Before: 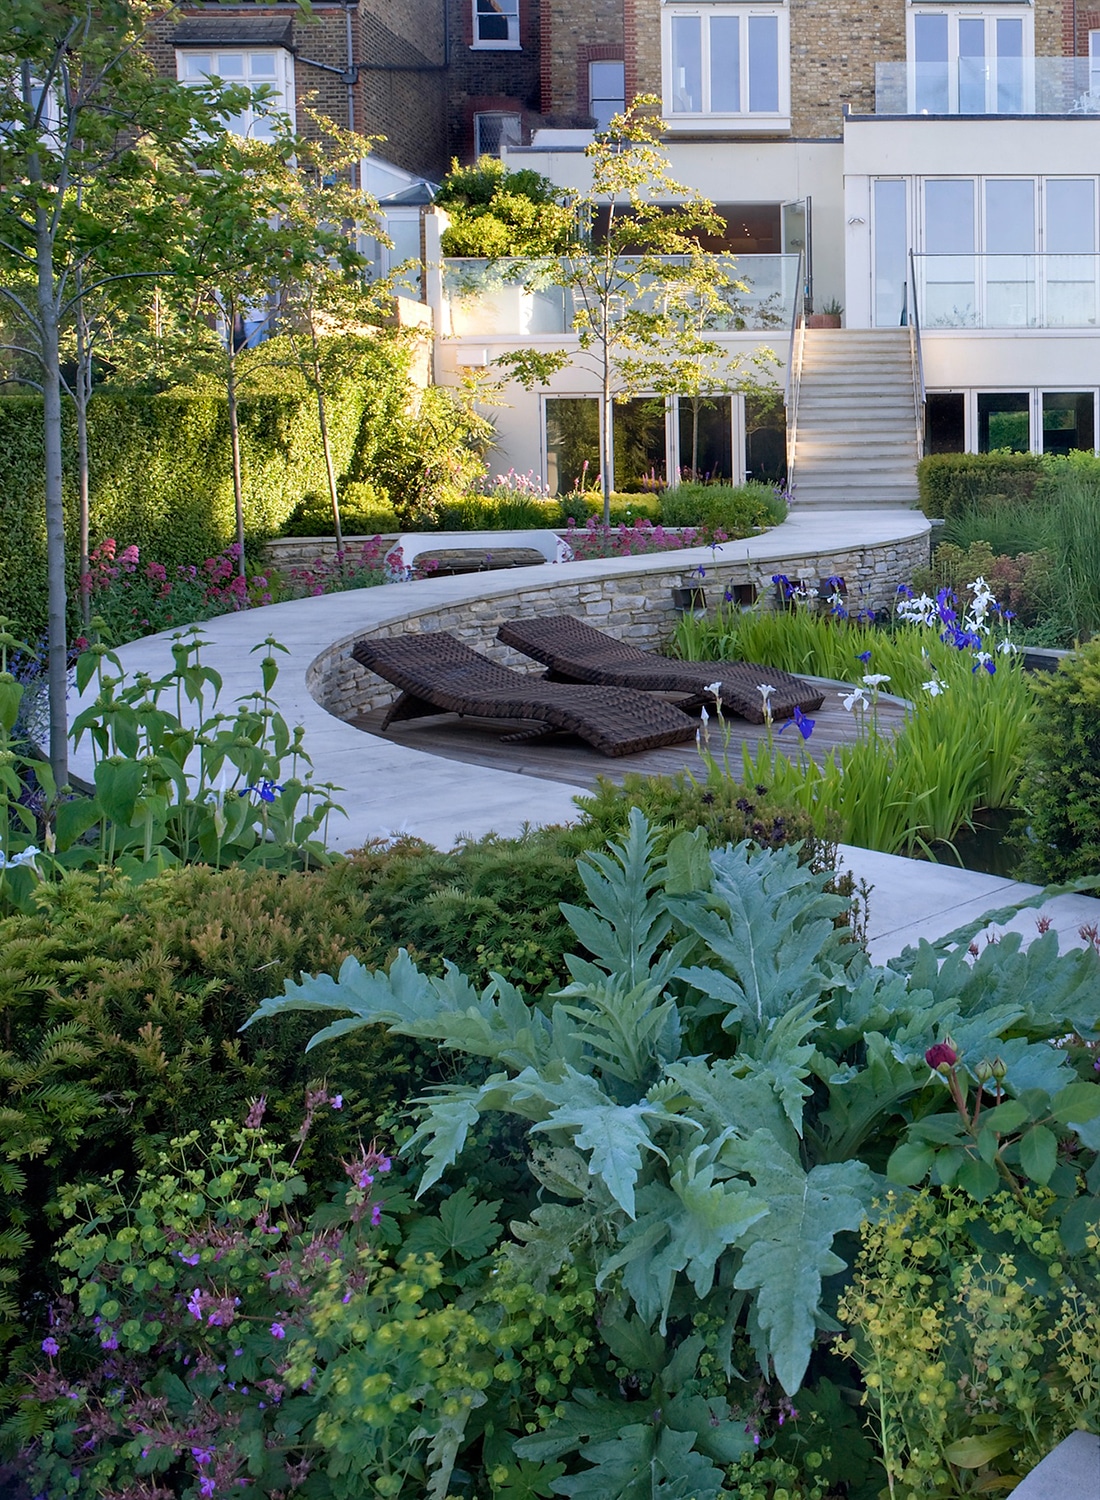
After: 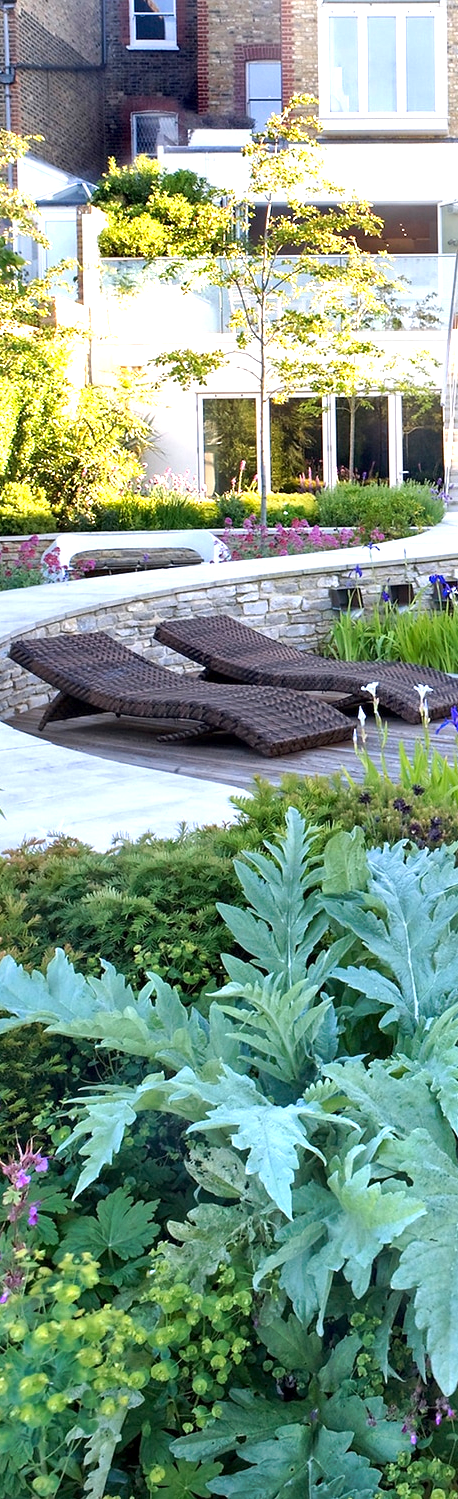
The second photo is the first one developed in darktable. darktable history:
local contrast: mode bilateral grid, contrast 20, coarseness 50, detail 130%, midtone range 0.2
tone curve: curves: ch0 [(0, 0) (0.003, 0.003) (0.011, 0.011) (0.025, 0.024) (0.044, 0.044) (0.069, 0.068) (0.1, 0.098) (0.136, 0.133) (0.177, 0.174) (0.224, 0.22) (0.277, 0.272) (0.335, 0.329) (0.399, 0.392) (0.468, 0.46) (0.543, 0.546) (0.623, 0.626) (0.709, 0.711) (0.801, 0.802) (0.898, 0.898) (1, 1)], preserve colors none
crop: left 31.229%, right 27.105%
exposure: black level correction 0, exposure 0.5 EV, compensate exposure bias true, compensate highlight preservation false
